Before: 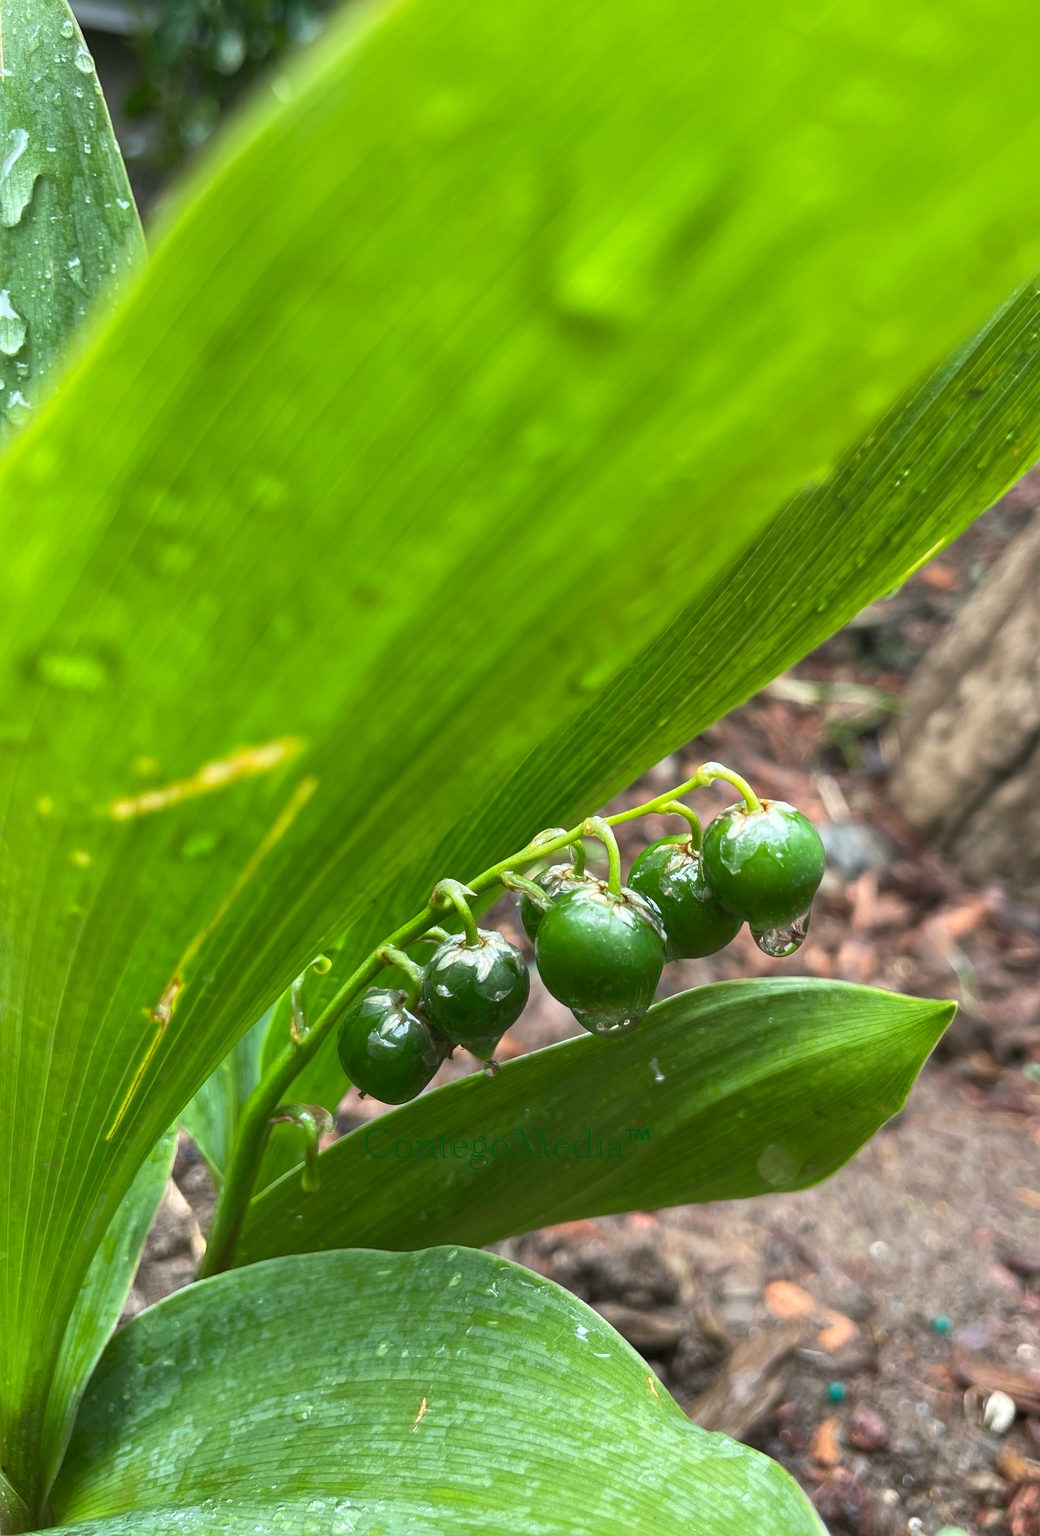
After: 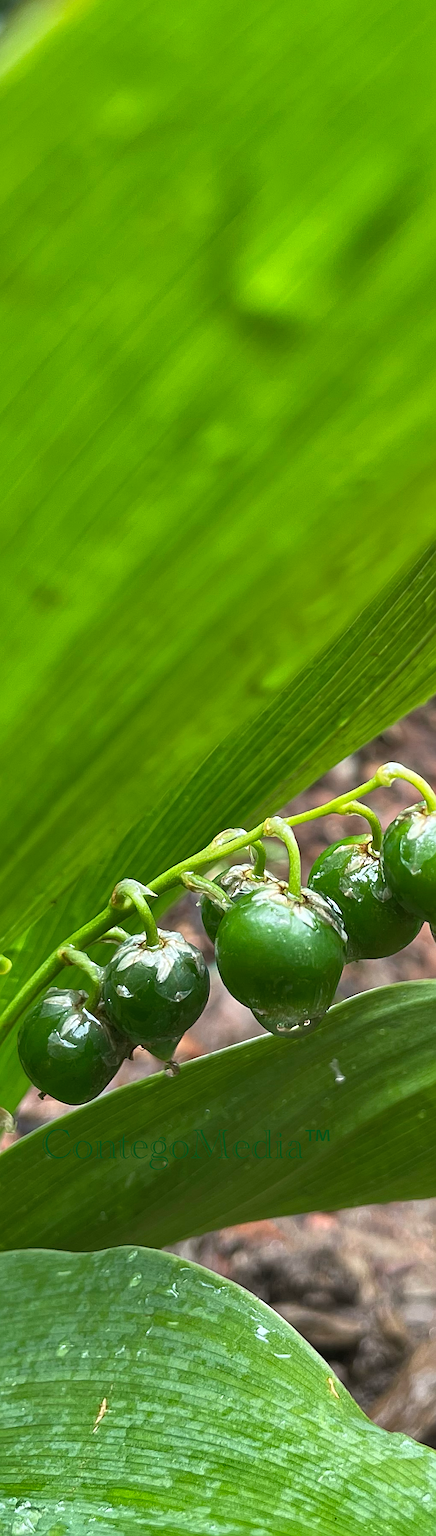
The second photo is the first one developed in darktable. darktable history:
vignetting: fall-off start 115.93%, fall-off radius 59.52%, brightness -0.445, saturation -0.691
shadows and highlights: shadows 30.68, highlights -62.77, soften with gaussian
crop: left 30.794%, right 27.295%
sharpen: radius 2.531, amount 0.628
